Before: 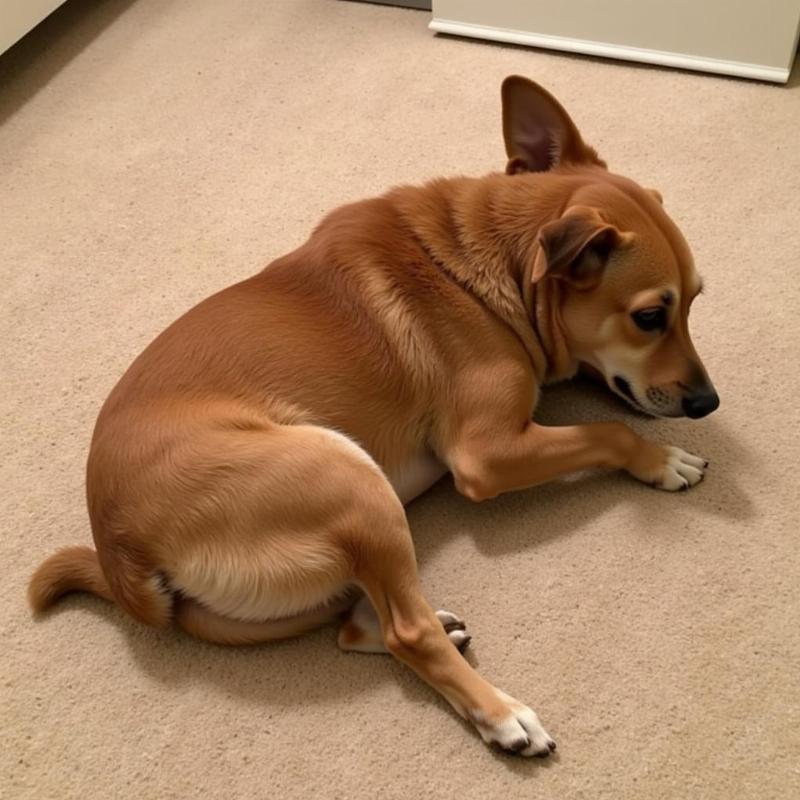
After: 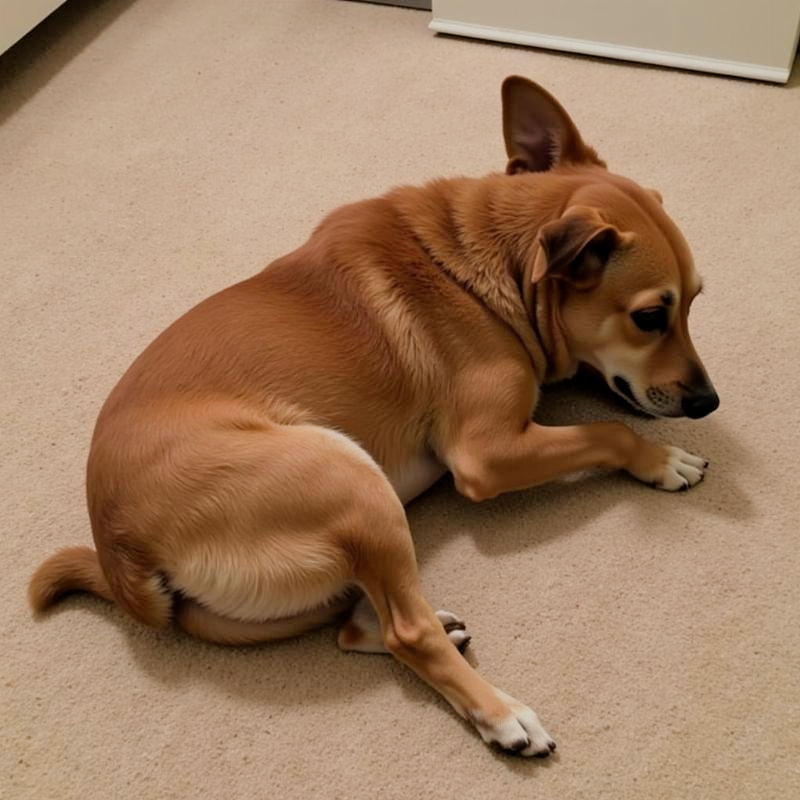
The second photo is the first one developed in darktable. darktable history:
tone equalizer: edges refinement/feathering 500, mask exposure compensation -1.57 EV, preserve details guided filter
filmic rgb: black relative exposure -7.65 EV, white relative exposure 4.56 EV, hardness 3.61
